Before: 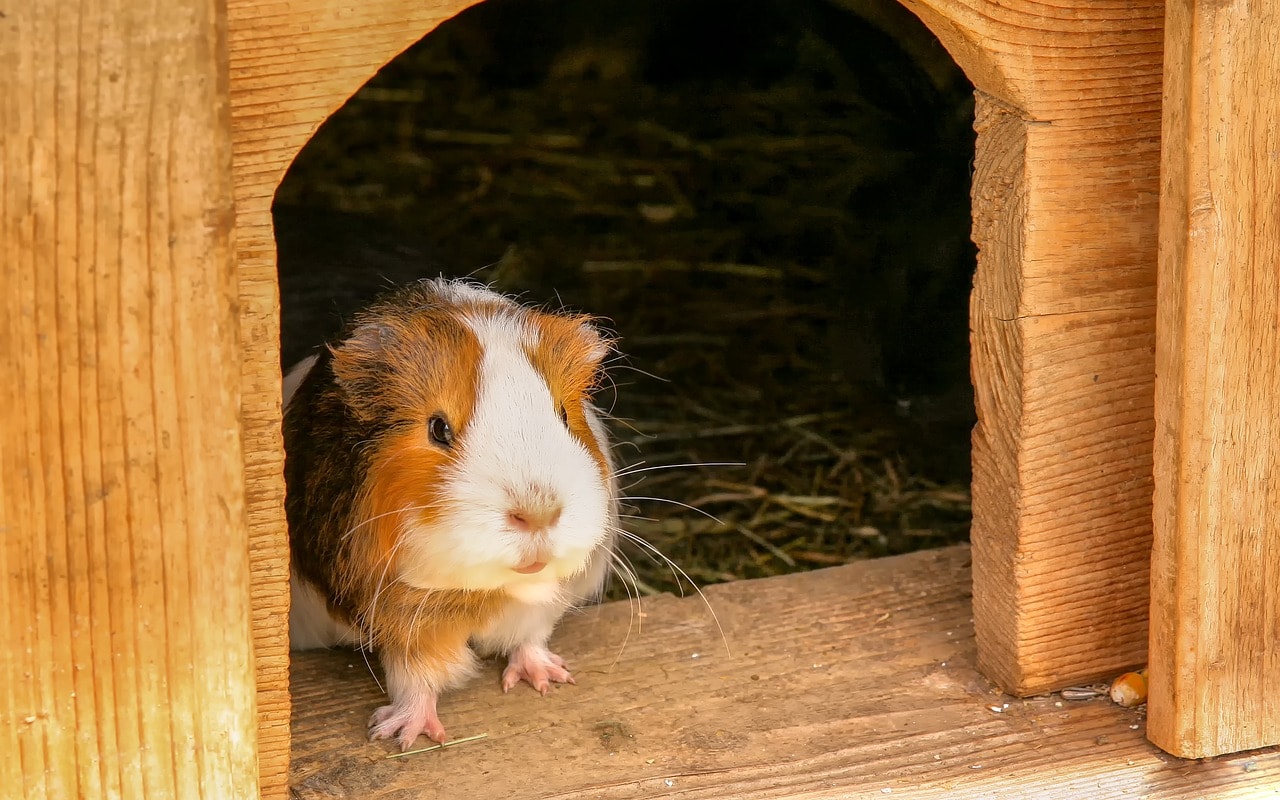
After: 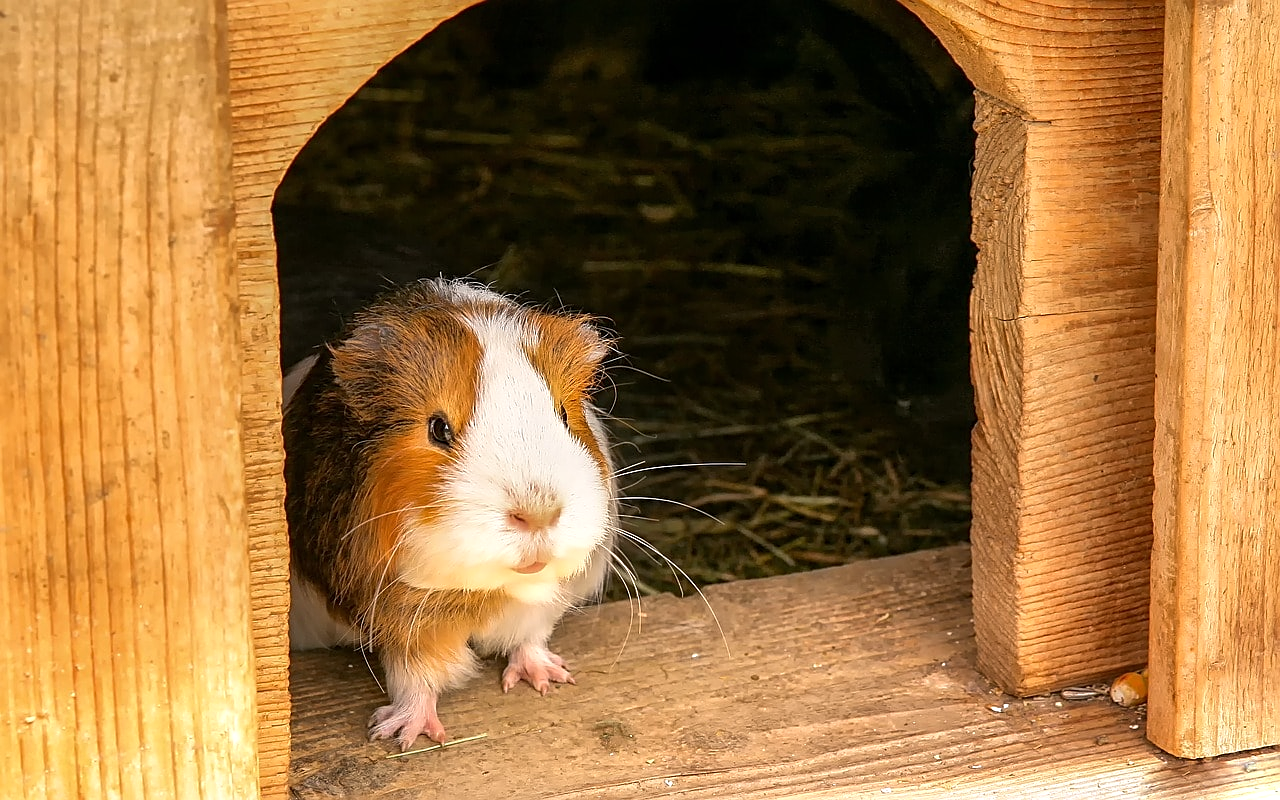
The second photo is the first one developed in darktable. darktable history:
tone equalizer: -8 EV -0.001 EV, -7 EV 0.001 EV, -6 EV -0.002 EV, -5 EV -0.003 EV, -4 EV -0.062 EV, -3 EV -0.222 EV, -2 EV -0.267 EV, -1 EV 0.105 EV, +0 EV 0.303 EV
sharpen: on, module defaults
